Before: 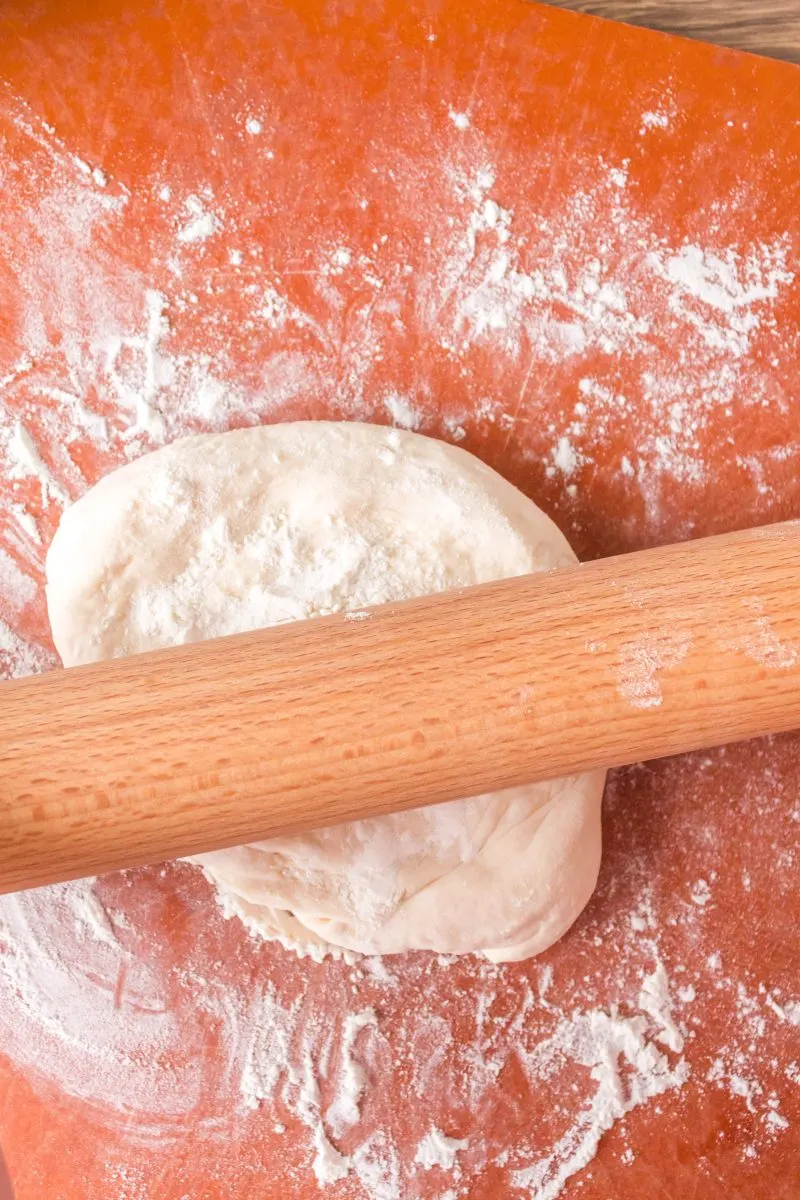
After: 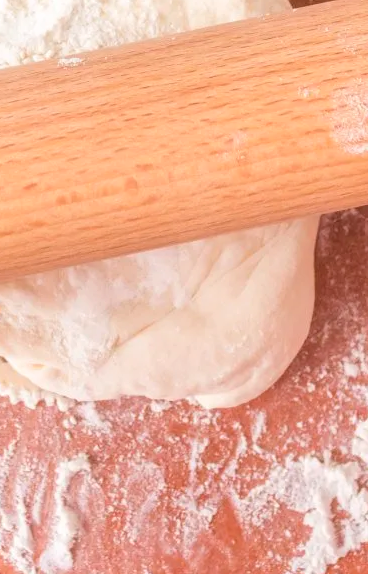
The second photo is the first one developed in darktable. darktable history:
contrast brightness saturation: brightness 0.143
crop: left 35.887%, top 46.215%, right 18.087%, bottom 5.871%
